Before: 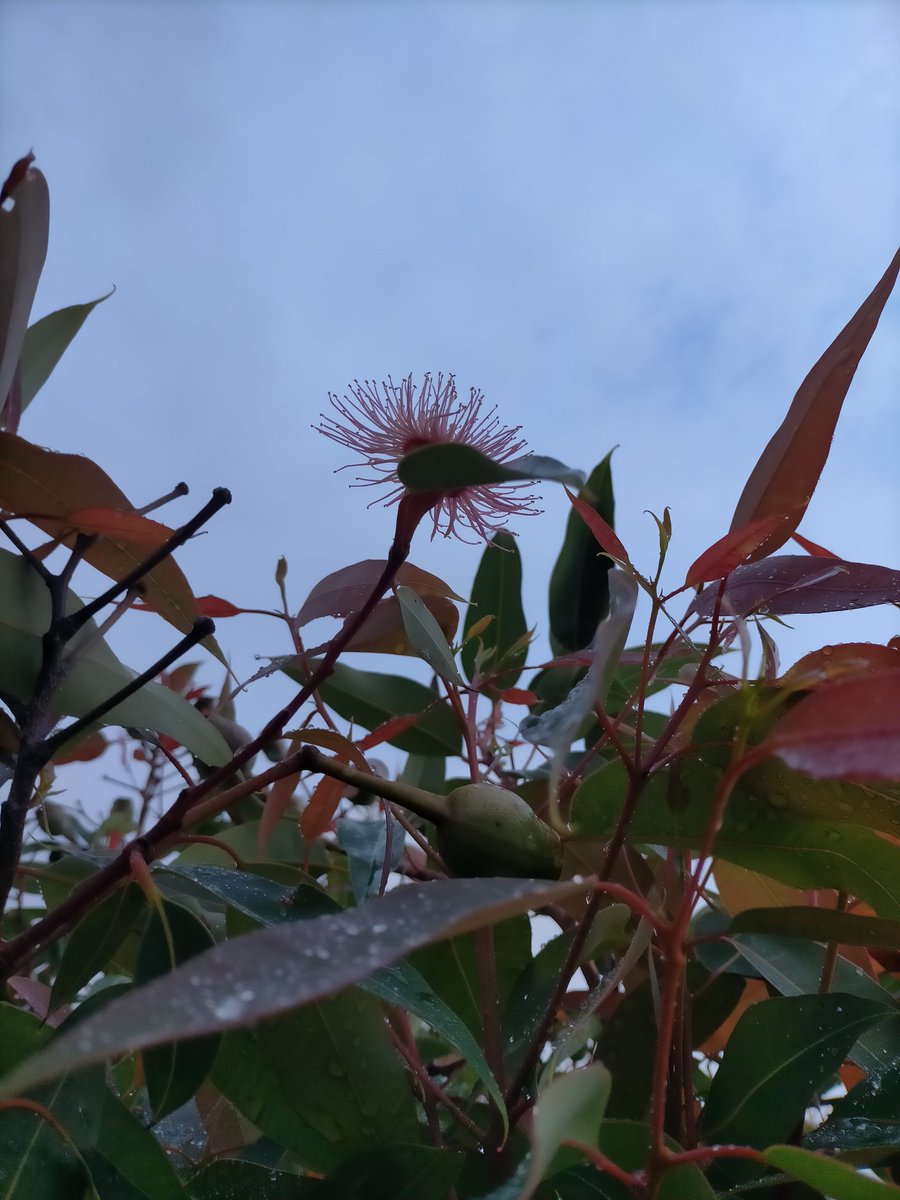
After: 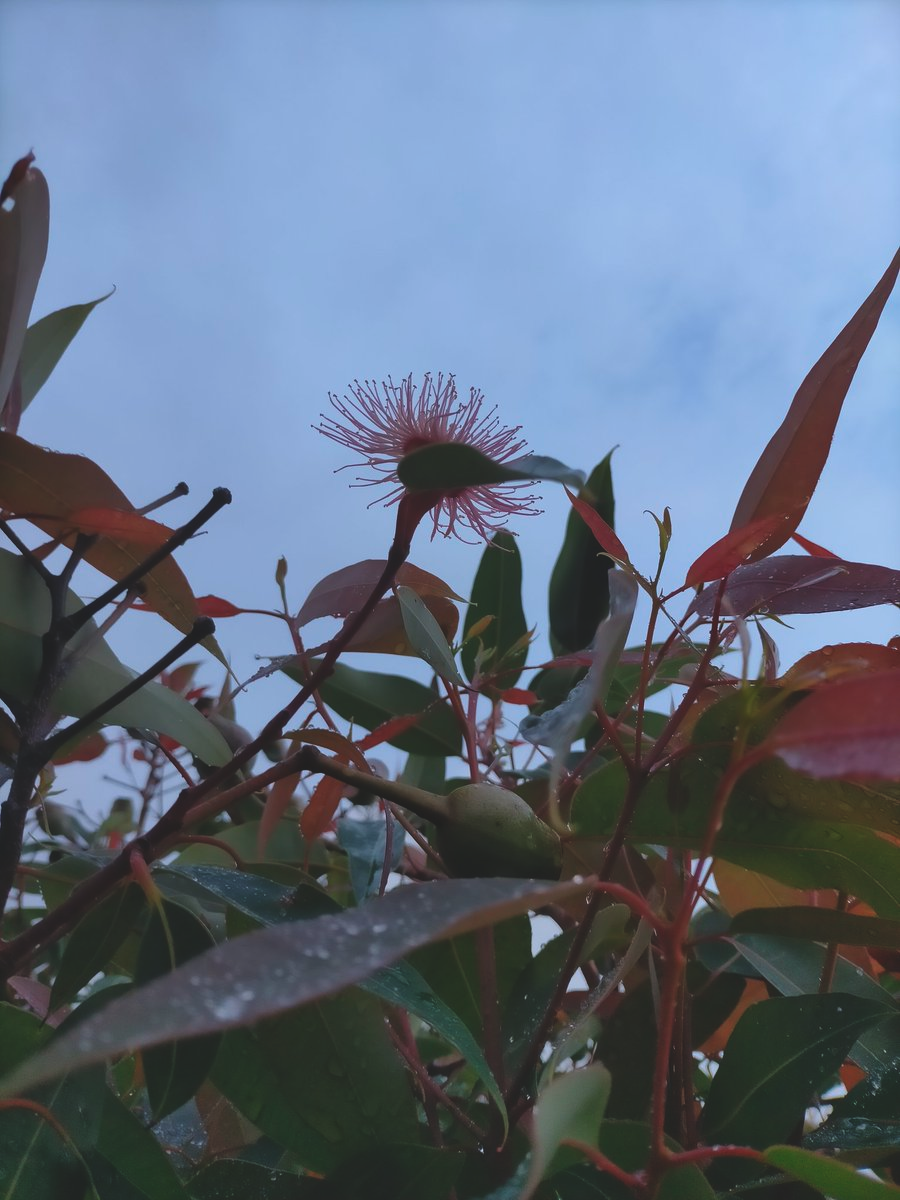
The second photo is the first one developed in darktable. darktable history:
exposure: black level correction -0.015, exposure -0.125 EV, compensate highlight preservation false
